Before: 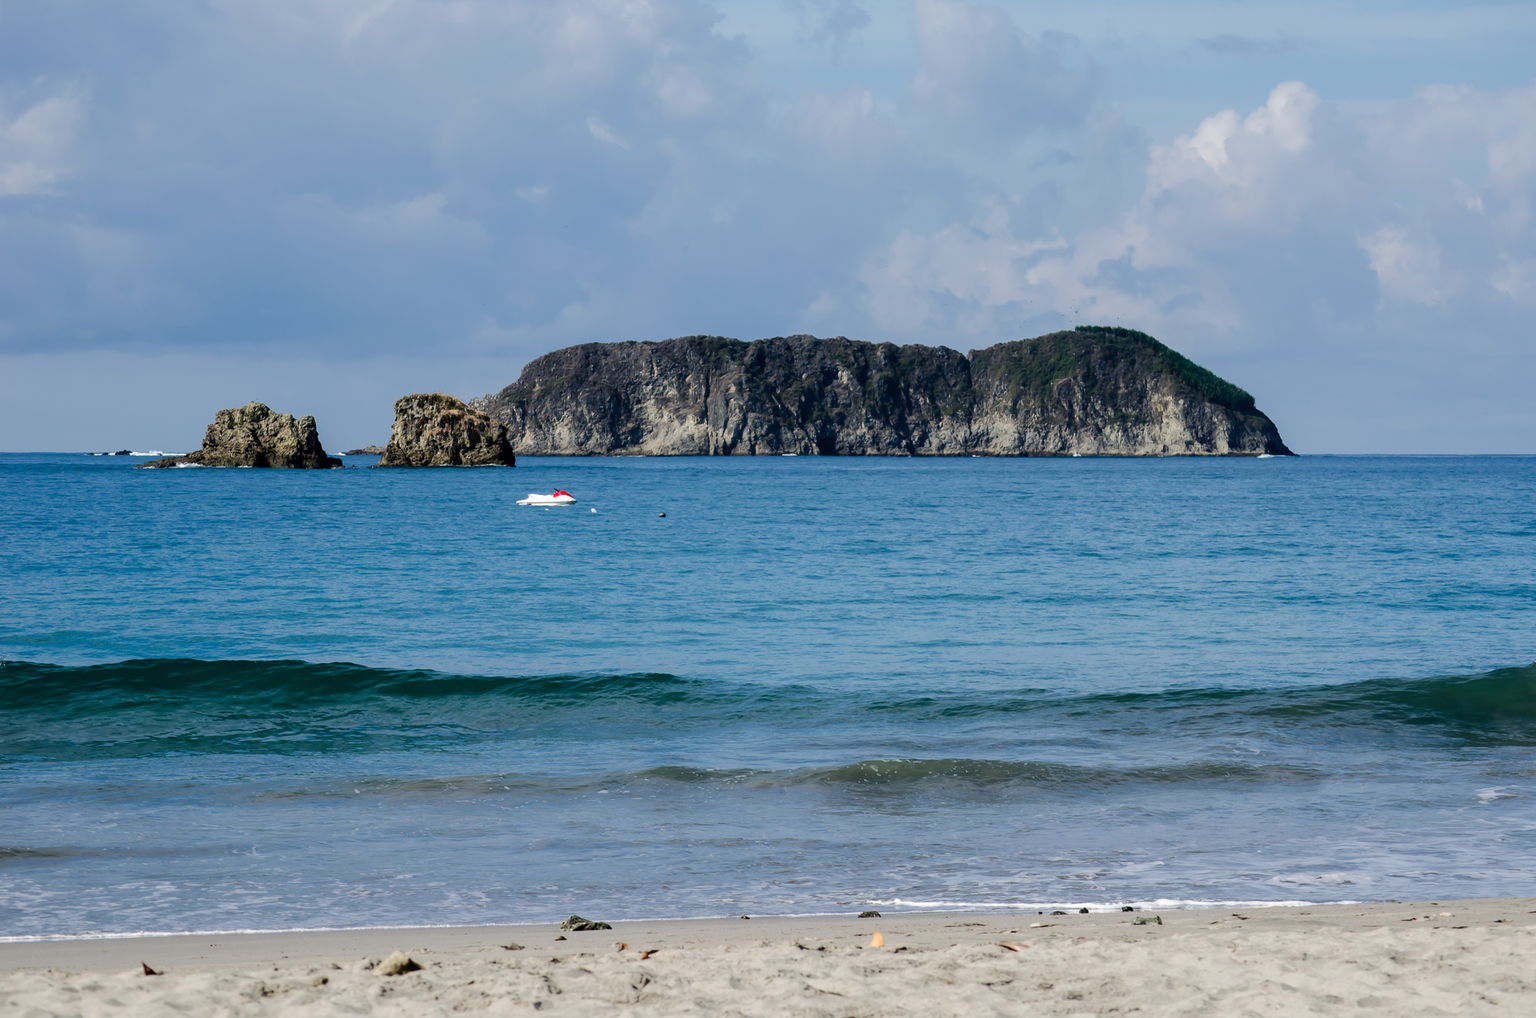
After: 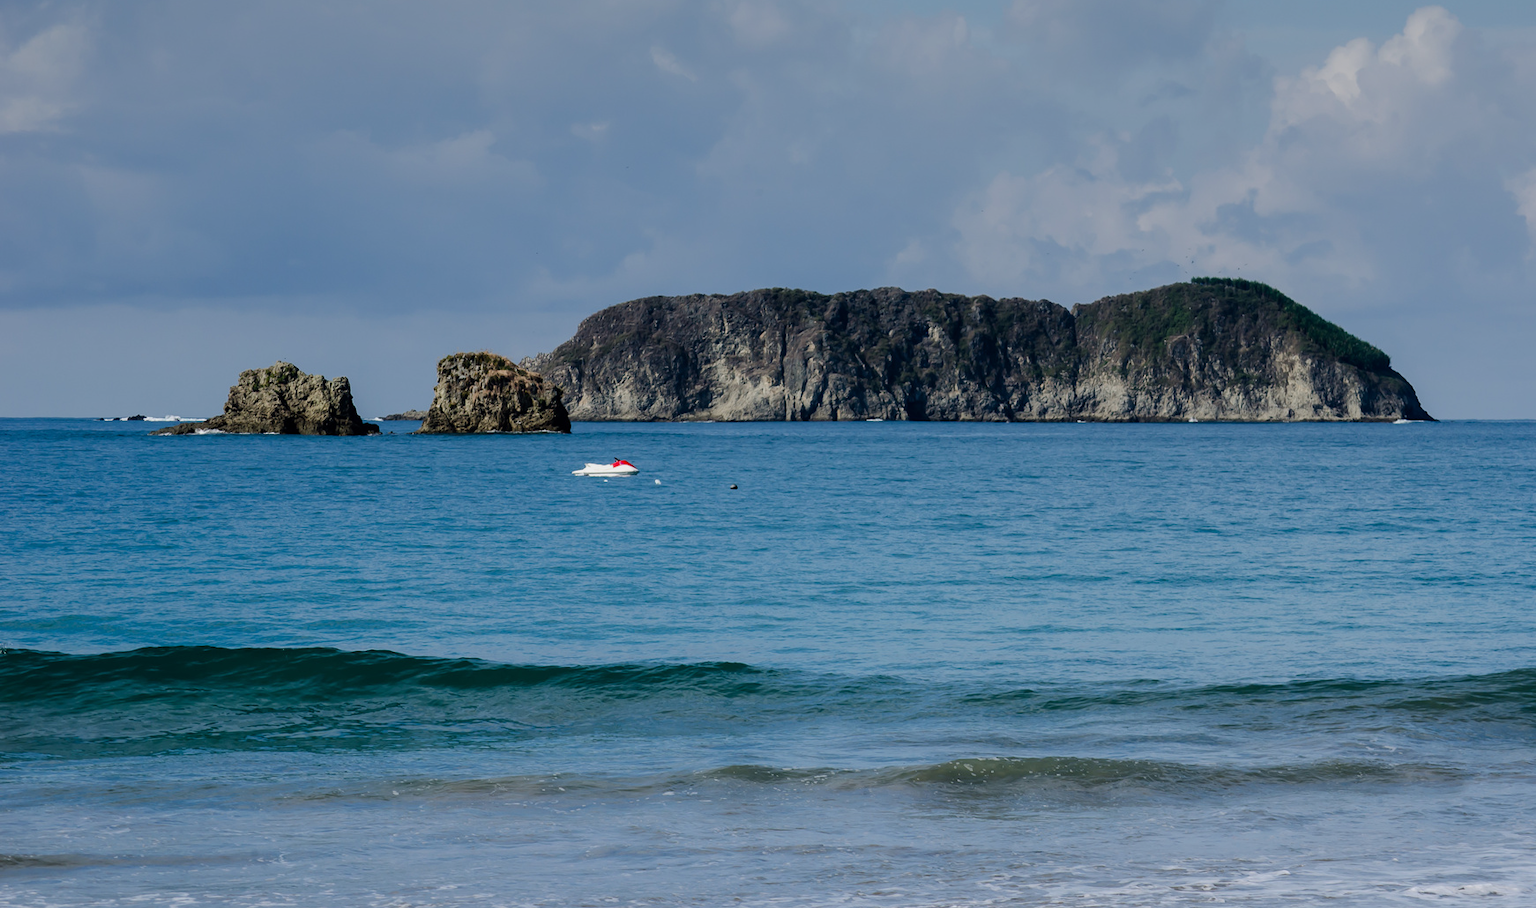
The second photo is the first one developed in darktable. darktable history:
crop: top 7.49%, right 9.717%, bottom 11.943%
graduated density: on, module defaults
